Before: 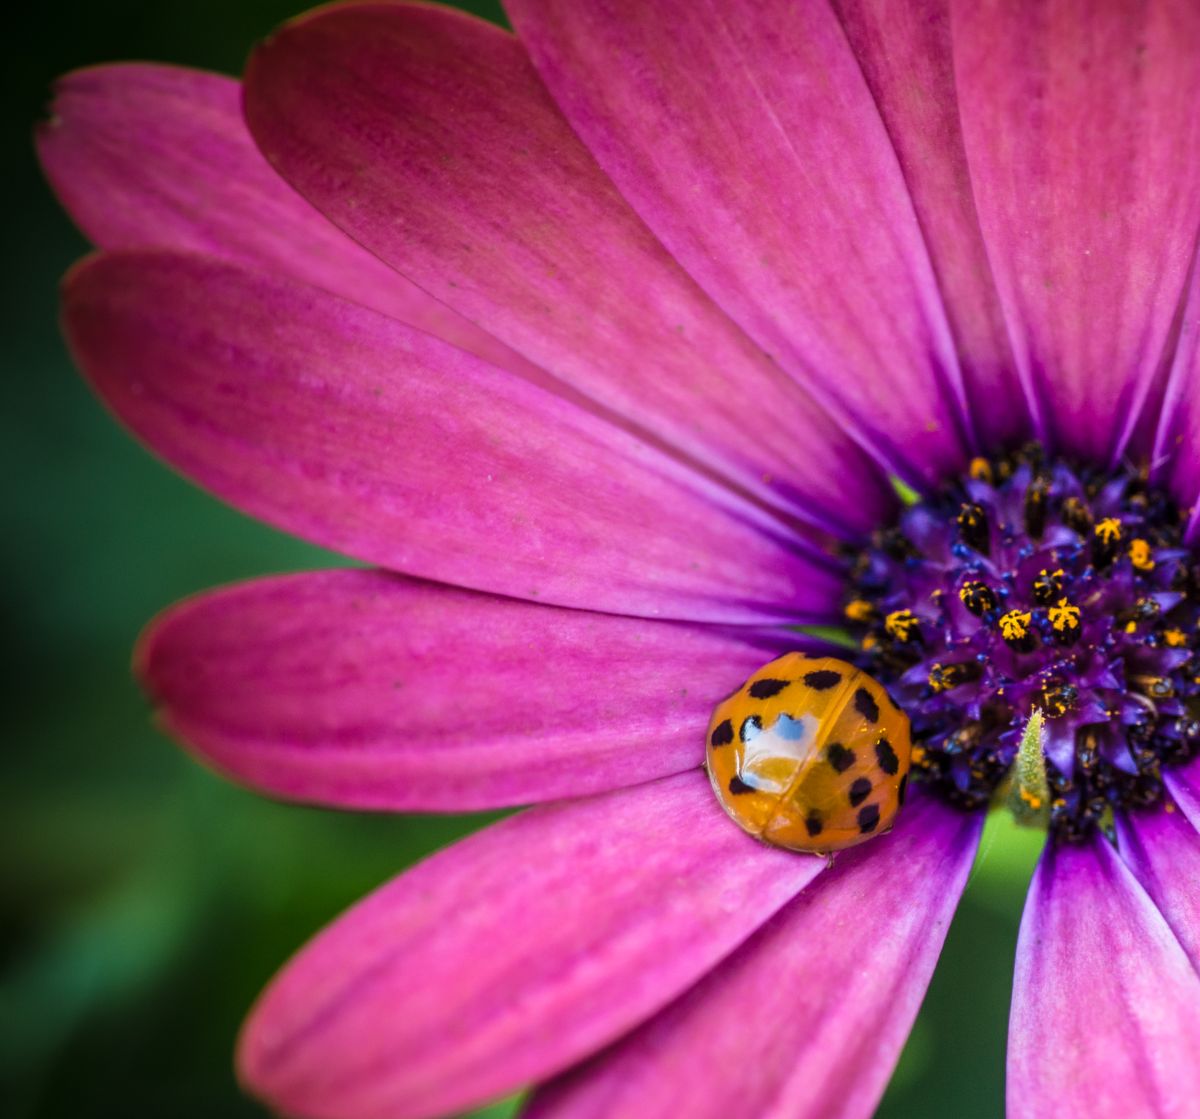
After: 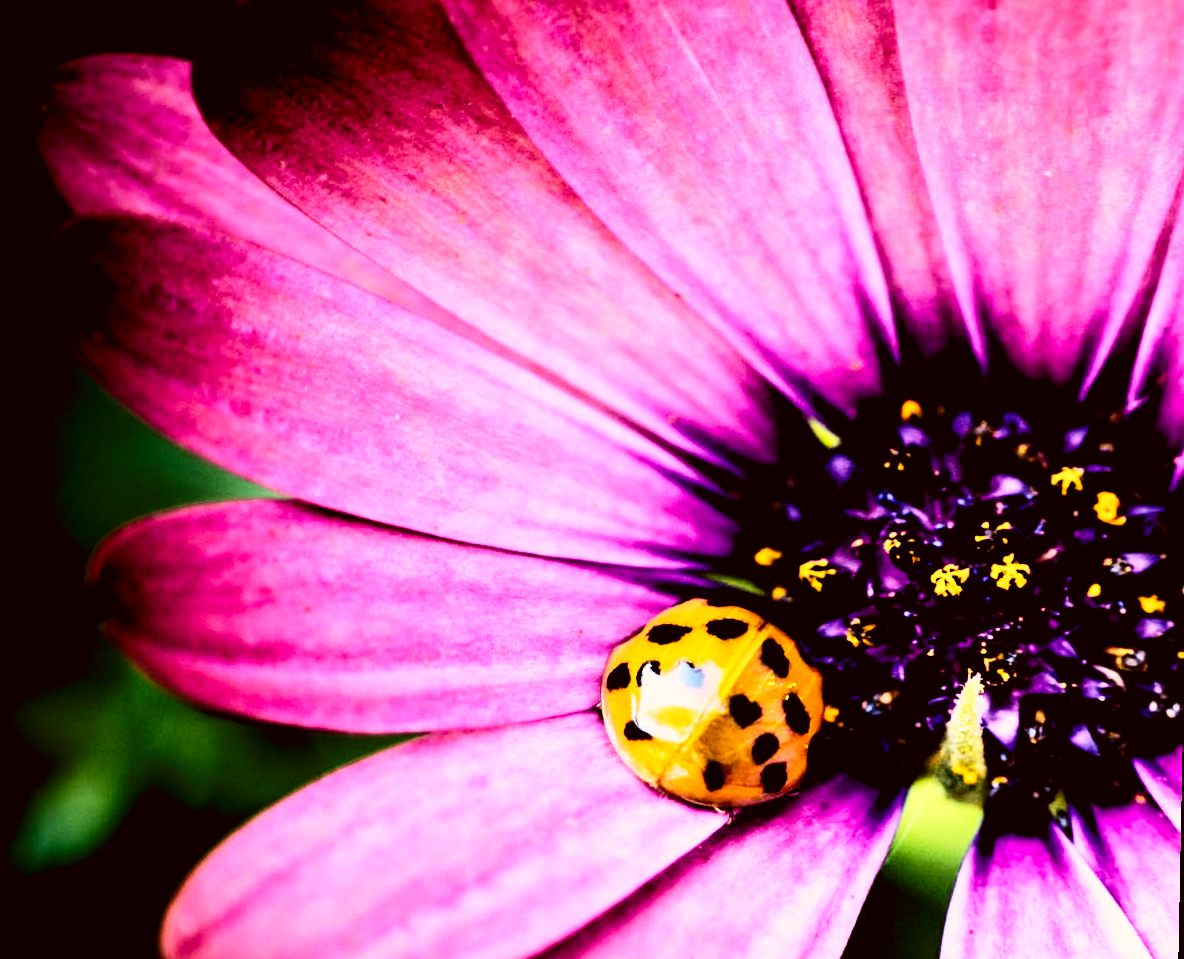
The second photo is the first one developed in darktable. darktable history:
rotate and perspective: rotation 1.69°, lens shift (vertical) -0.023, lens shift (horizontal) -0.291, crop left 0.025, crop right 0.988, crop top 0.092, crop bottom 0.842
contrast brightness saturation: contrast 0.28
rgb levels: levels [[0.034, 0.472, 0.904], [0, 0.5, 1], [0, 0.5, 1]]
color correction: highlights a* 6.27, highlights b* 8.19, shadows a* 5.94, shadows b* 7.23, saturation 0.9
base curve: curves: ch0 [(0, 0) (0.007, 0.004) (0.027, 0.03) (0.046, 0.07) (0.207, 0.54) (0.442, 0.872) (0.673, 0.972) (1, 1)], preserve colors none
